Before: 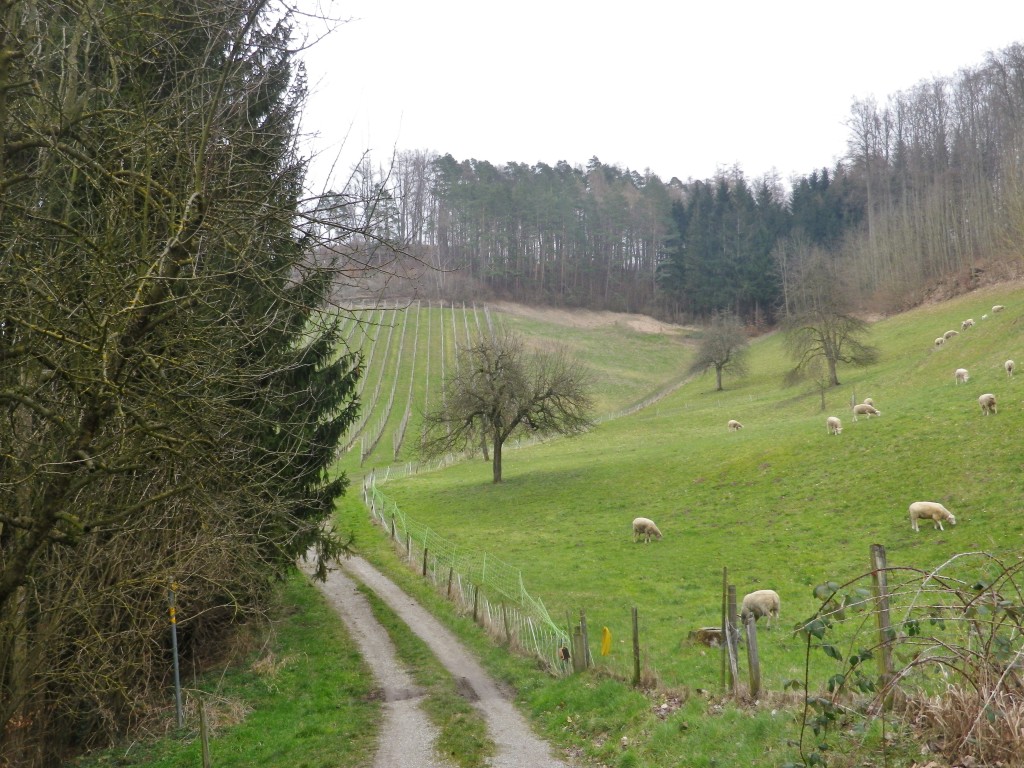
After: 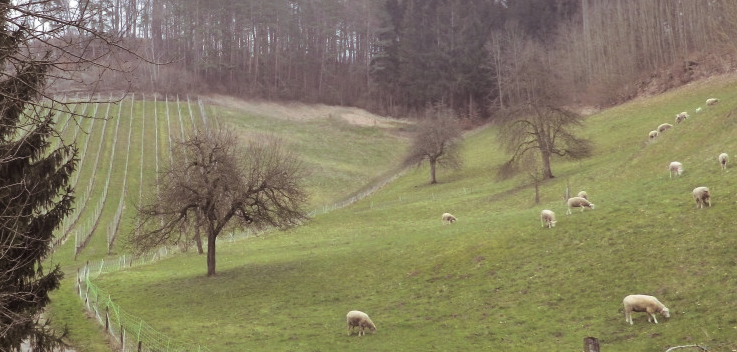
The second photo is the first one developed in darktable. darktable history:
split-toning: shadows › saturation 0.24, highlights › hue 54°, highlights › saturation 0.24
crop and rotate: left 27.938%, top 27.046%, bottom 27.046%
